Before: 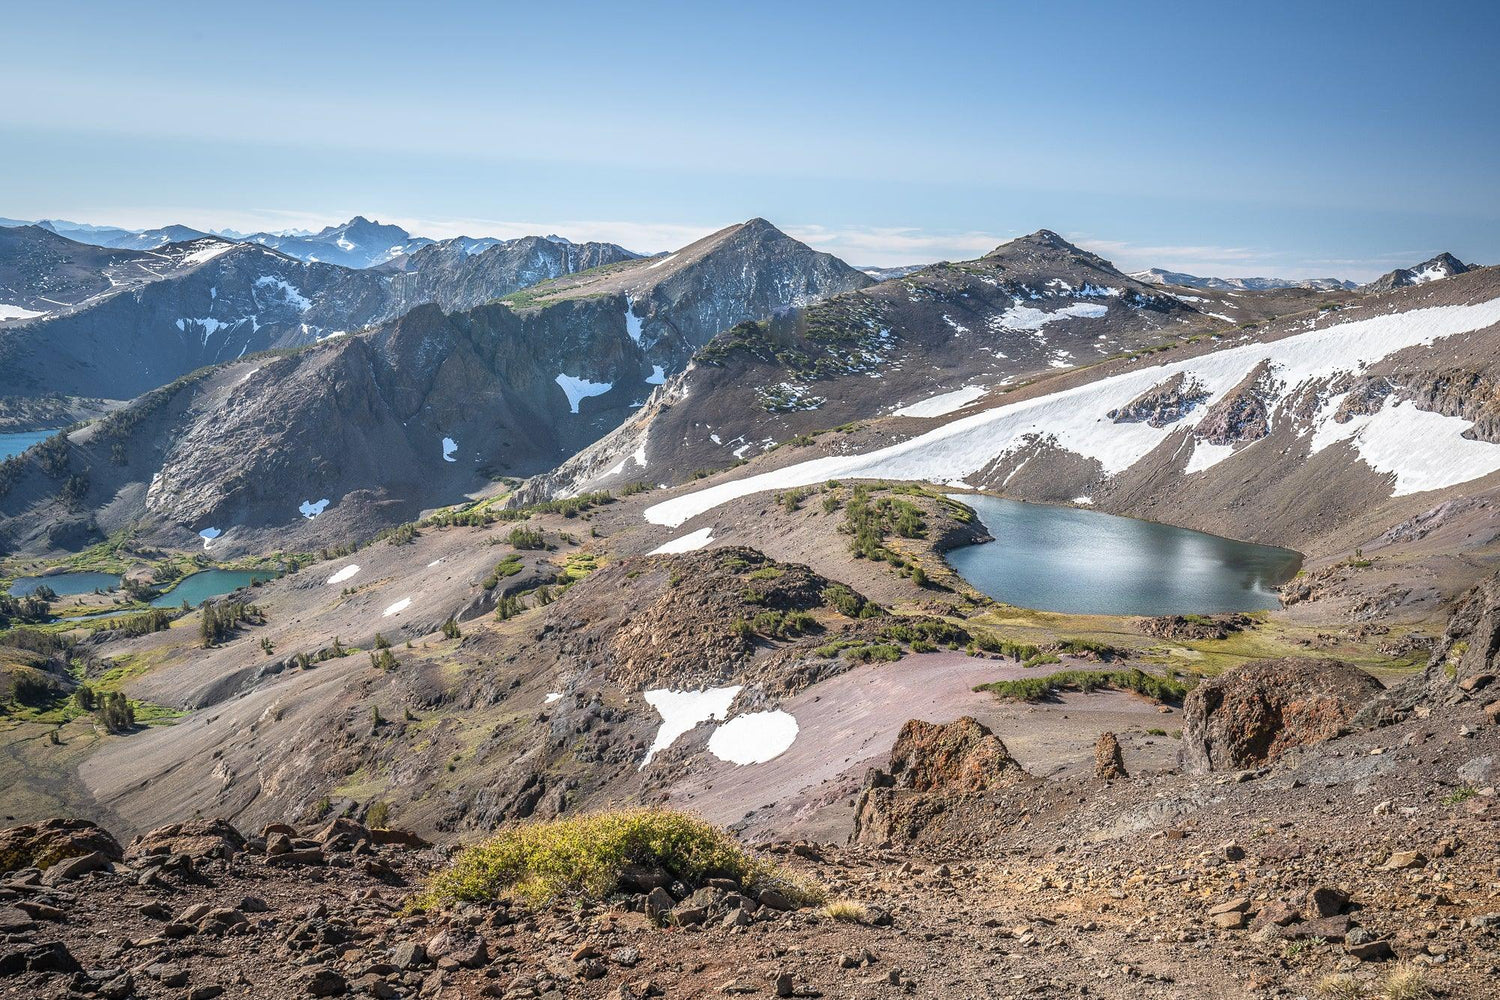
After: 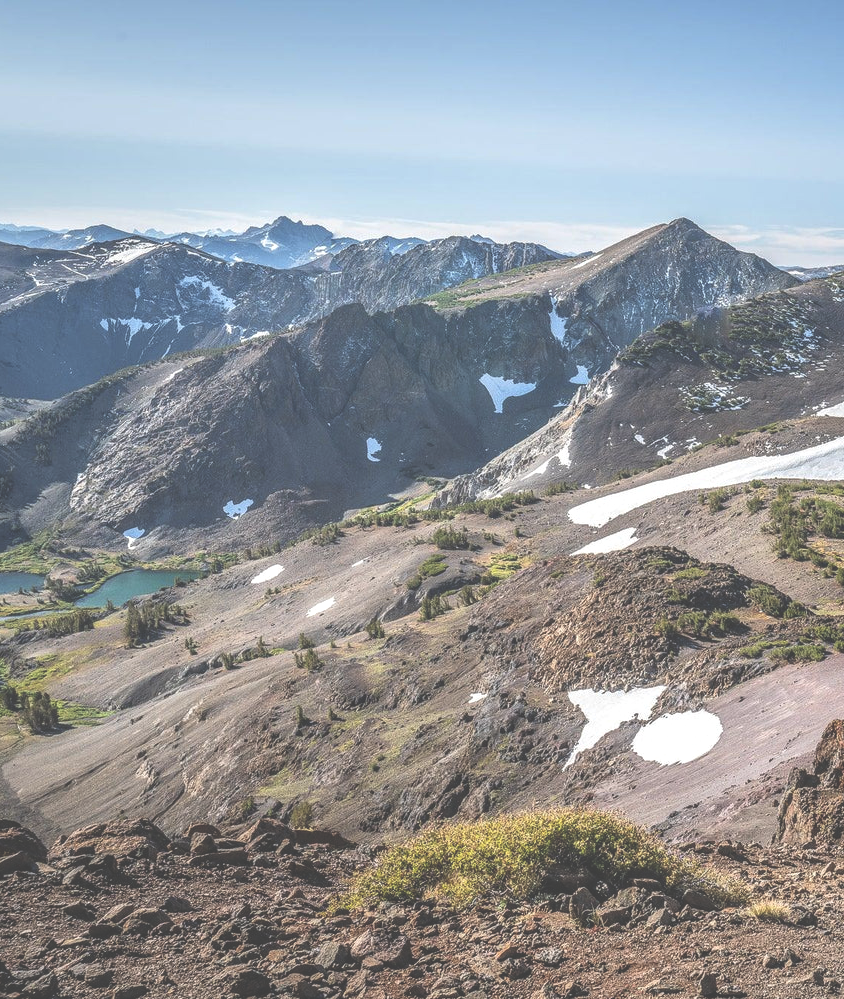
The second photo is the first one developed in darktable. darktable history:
local contrast: on, module defaults
crop: left 5.114%, right 38.589%
exposure: black level correction -0.062, exposure -0.05 EV, compensate highlight preservation false
